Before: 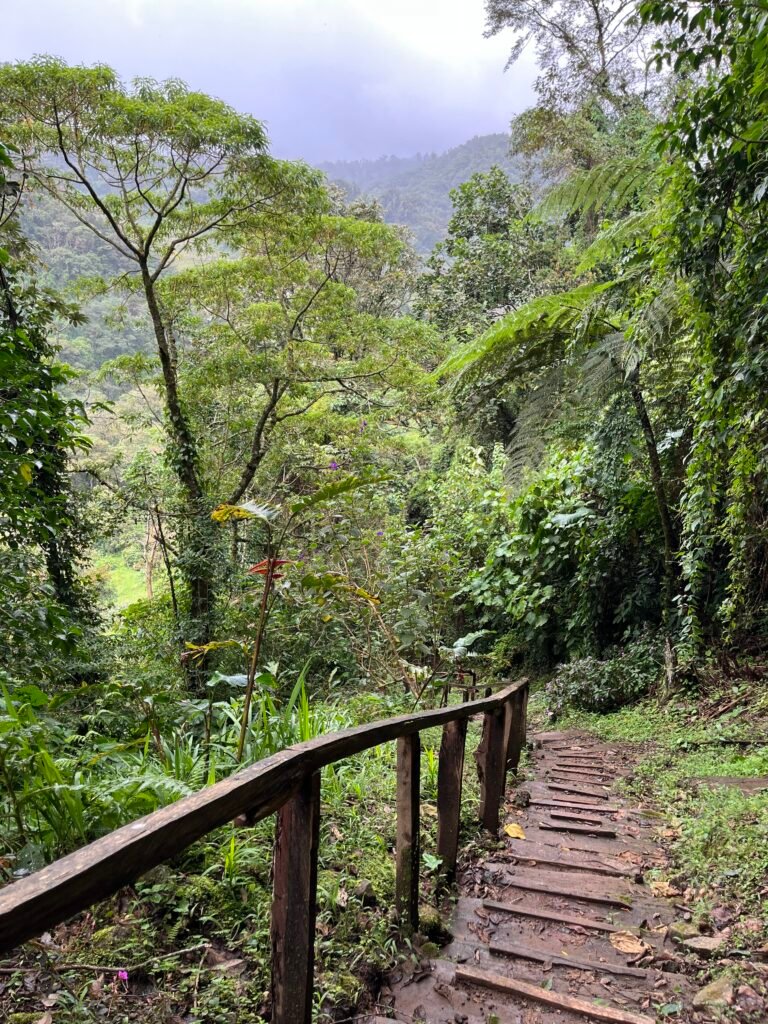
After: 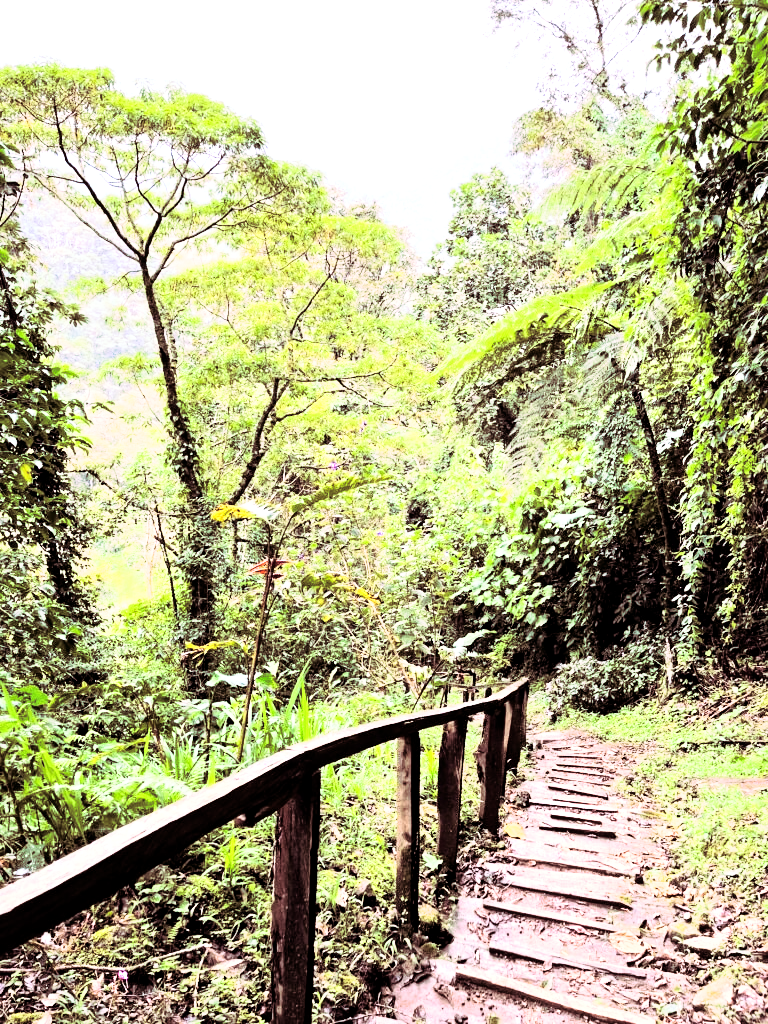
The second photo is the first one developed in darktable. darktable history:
local contrast: mode bilateral grid, contrast 30, coarseness 25, midtone range 0.2
exposure: black level correction 0, exposure 0.7 EV, compensate exposure bias true, compensate highlight preservation false
rgb curve: curves: ch0 [(0, 0) (0.21, 0.15) (0.24, 0.21) (0.5, 0.75) (0.75, 0.96) (0.89, 0.99) (1, 1)]; ch1 [(0, 0.02) (0.21, 0.13) (0.25, 0.2) (0.5, 0.67) (0.75, 0.9) (0.89, 0.97) (1, 1)]; ch2 [(0, 0.02) (0.21, 0.13) (0.25, 0.2) (0.5, 0.67) (0.75, 0.9) (0.89, 0.97) (1, 1)], compensate middle gray true
split-toning: highlights › hue 298.8°, highlights › saturation 0.73, compress 41.76%
